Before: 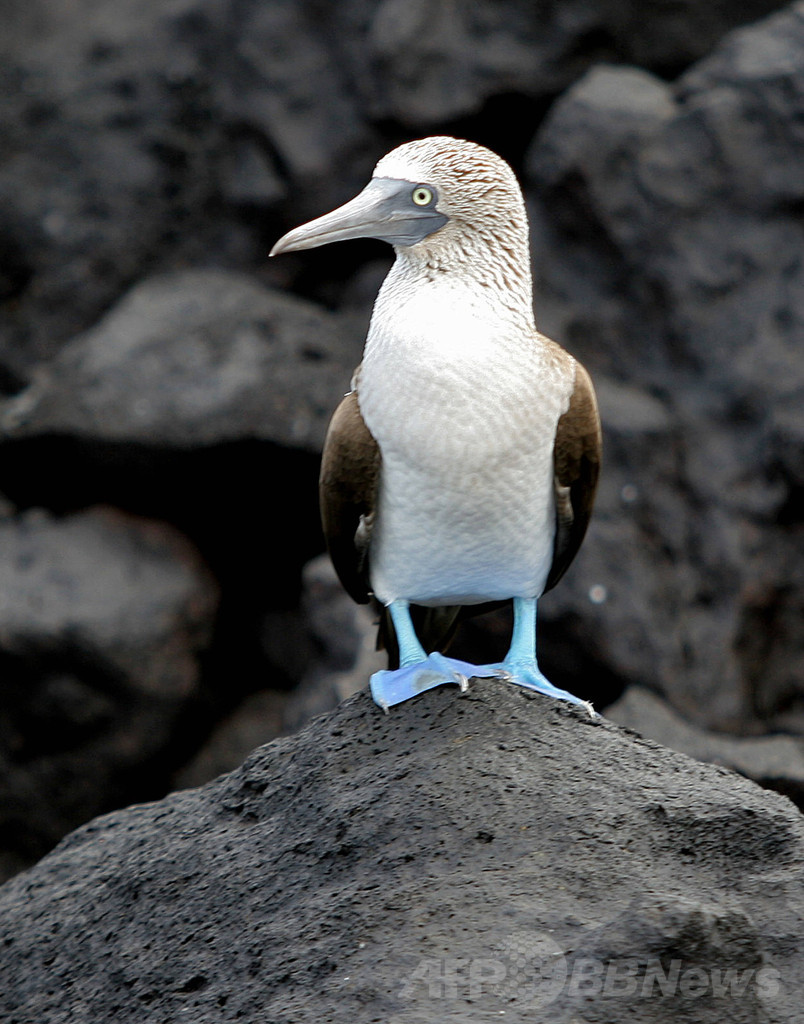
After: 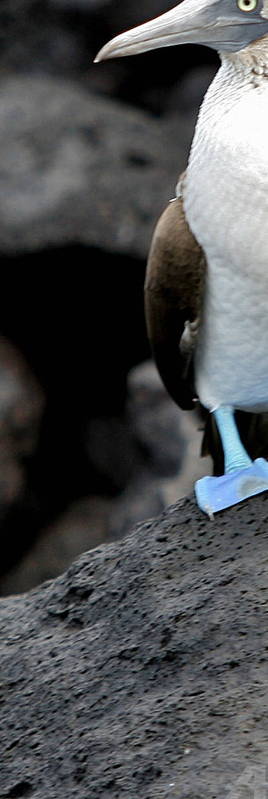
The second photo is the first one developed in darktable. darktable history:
crop and rotate: left 21.853%, top 18.948%, right 44.717%, bottom 2.98%
shadows and highlights: shadows 32.37, highlights -32.37, soften with gaussian
